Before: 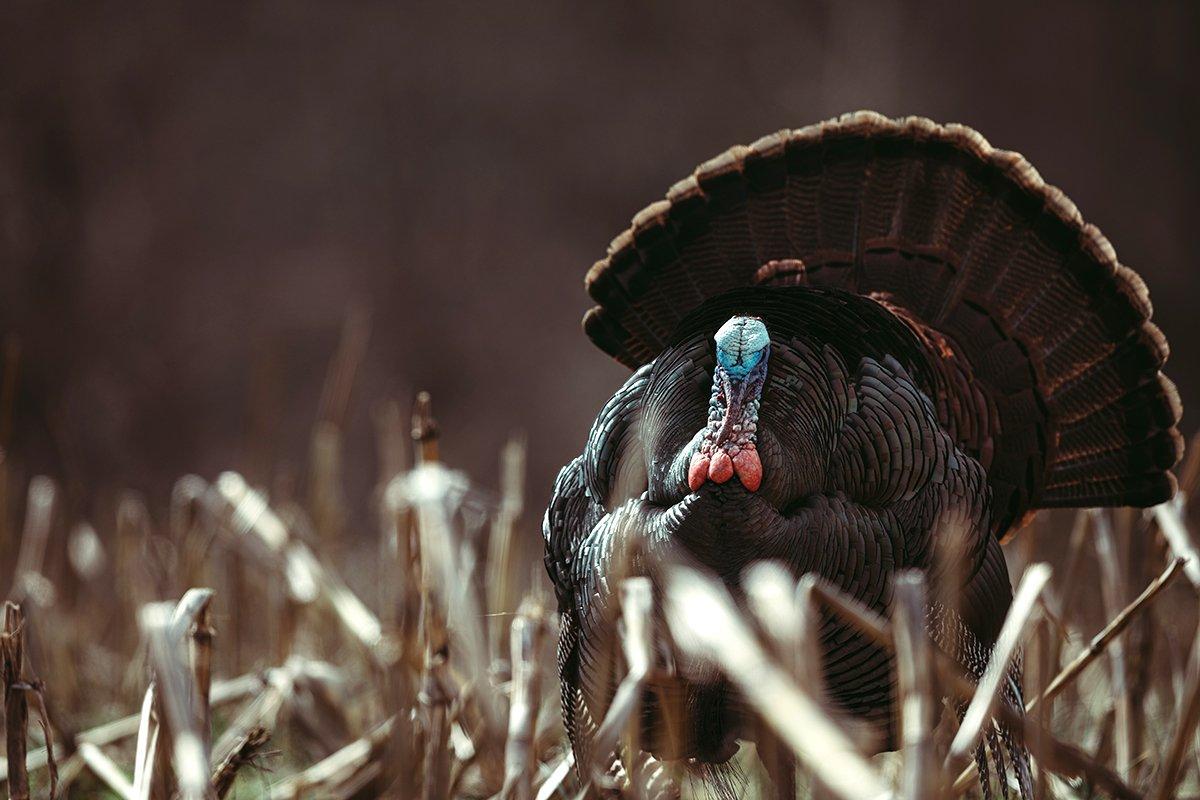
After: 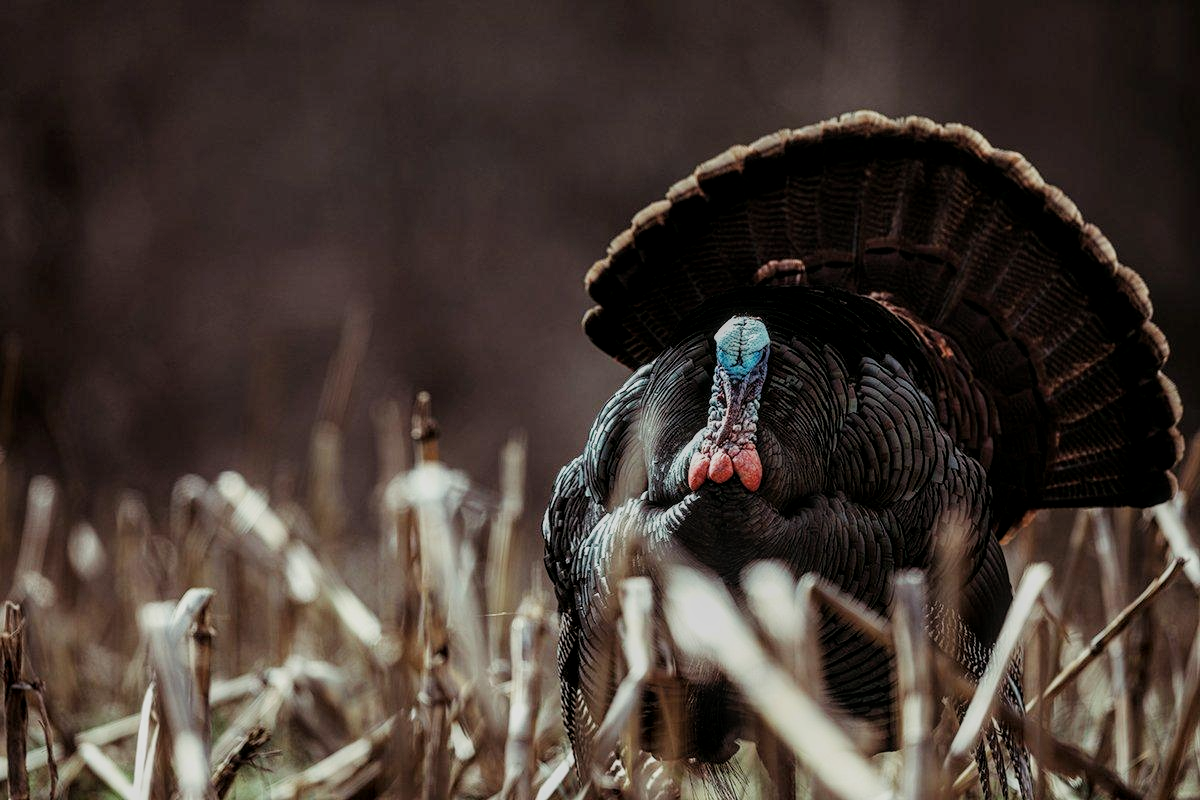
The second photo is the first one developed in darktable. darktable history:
local contrast: on, module defaults
filmic rgb: black relative exposure -7.65 EV, white relative exposure 4.56 EV, hardness 3.61
